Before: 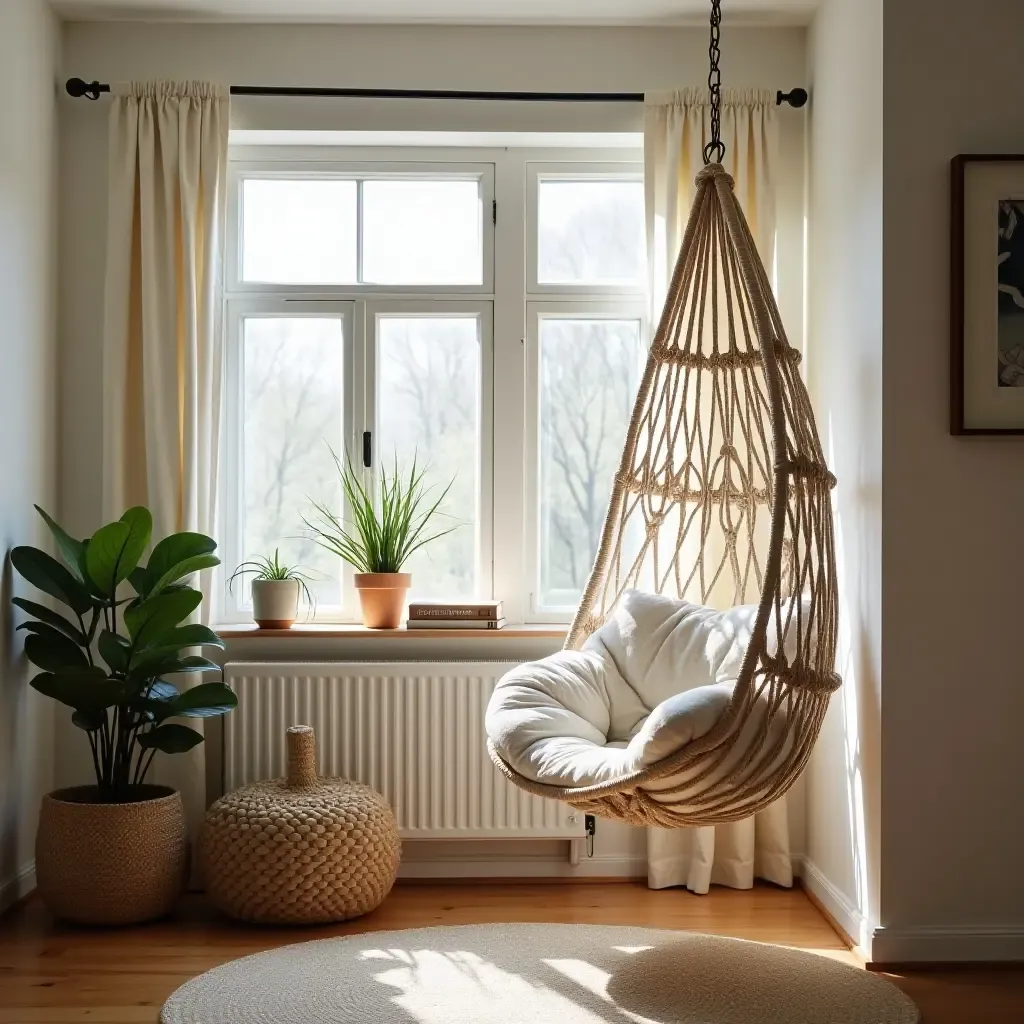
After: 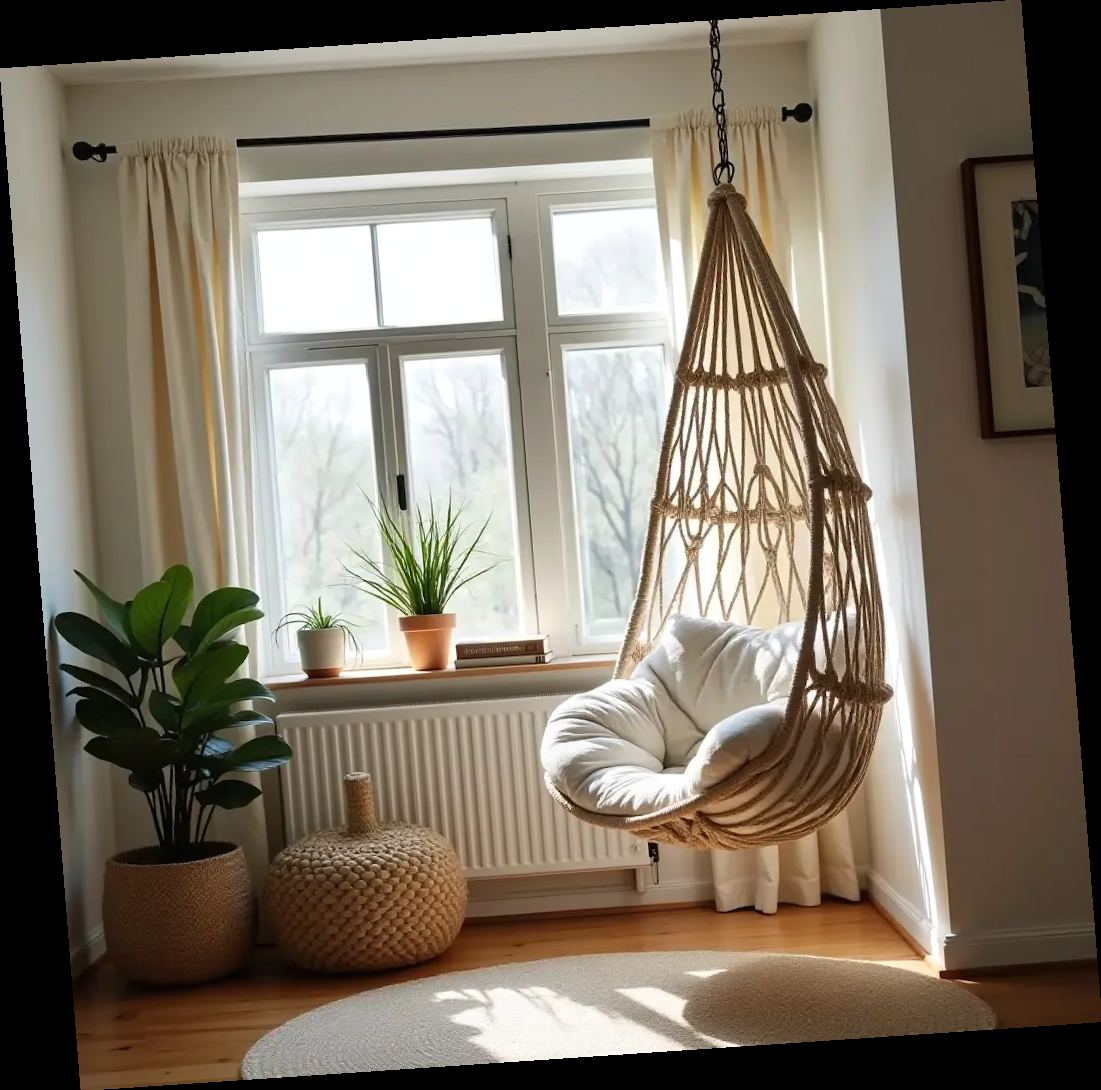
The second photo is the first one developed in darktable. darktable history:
rotate and perspective: rotation -4.2°, shear 0.006, automatic cropping off
shadows and highlights: shadows 12, white point adjustment 1.2, soften with gaussian
